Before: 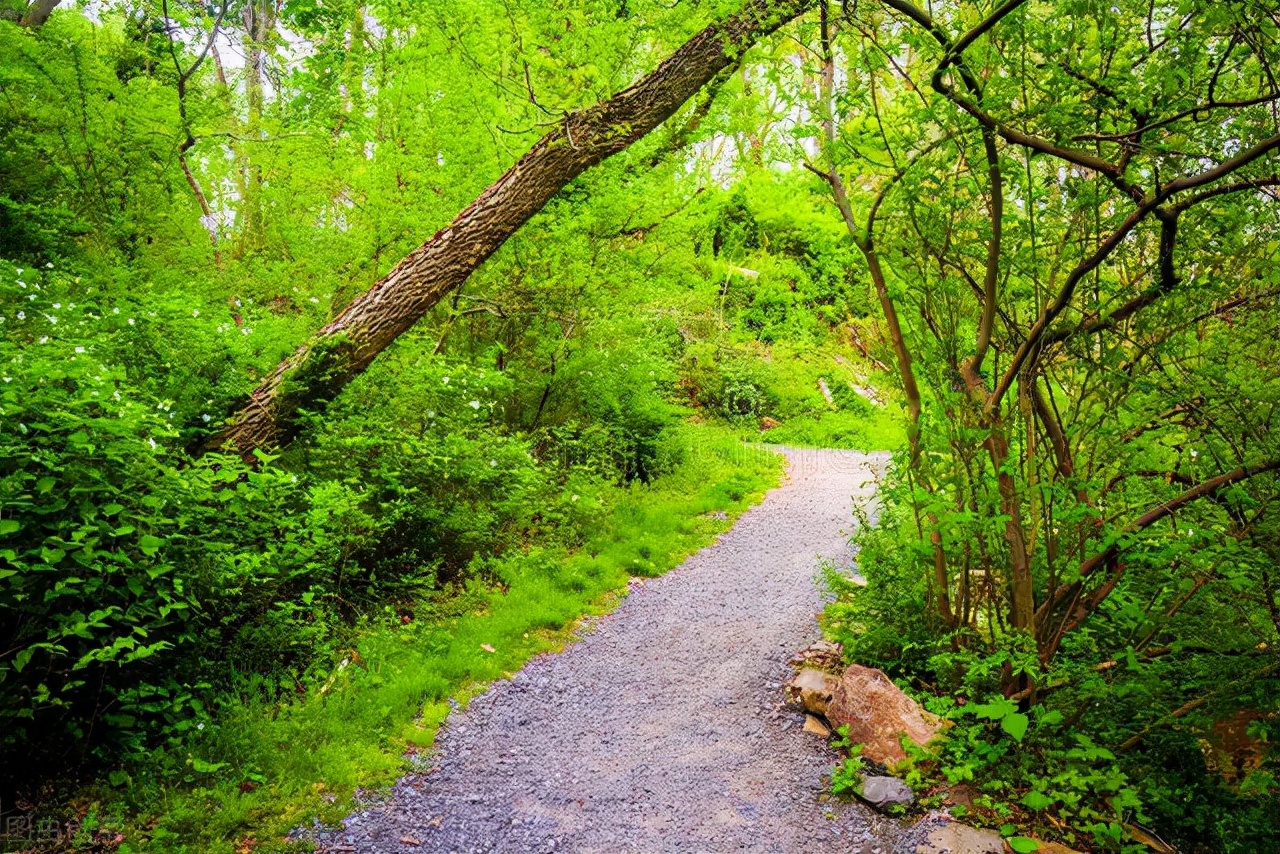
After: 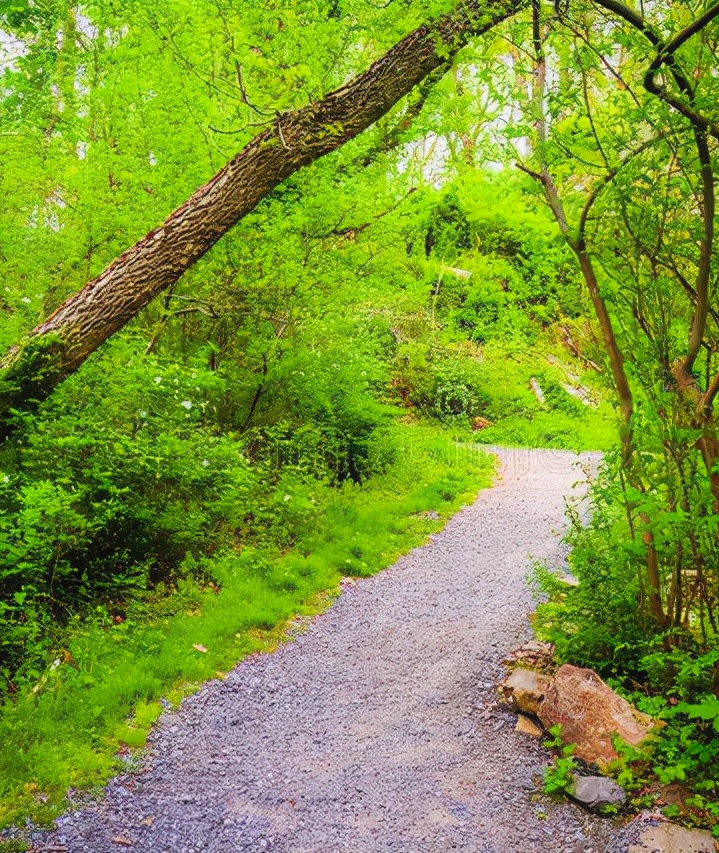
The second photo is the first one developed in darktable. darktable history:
contrast equalizer: y [[0.5, 0.488, 0.462, 0.461, 0.491, 0.5], [0.5 ×6], [0.5 ×6], [0 ×6], [0 ×6]]
crop and rotate: left 22.516%, right 21.234%
